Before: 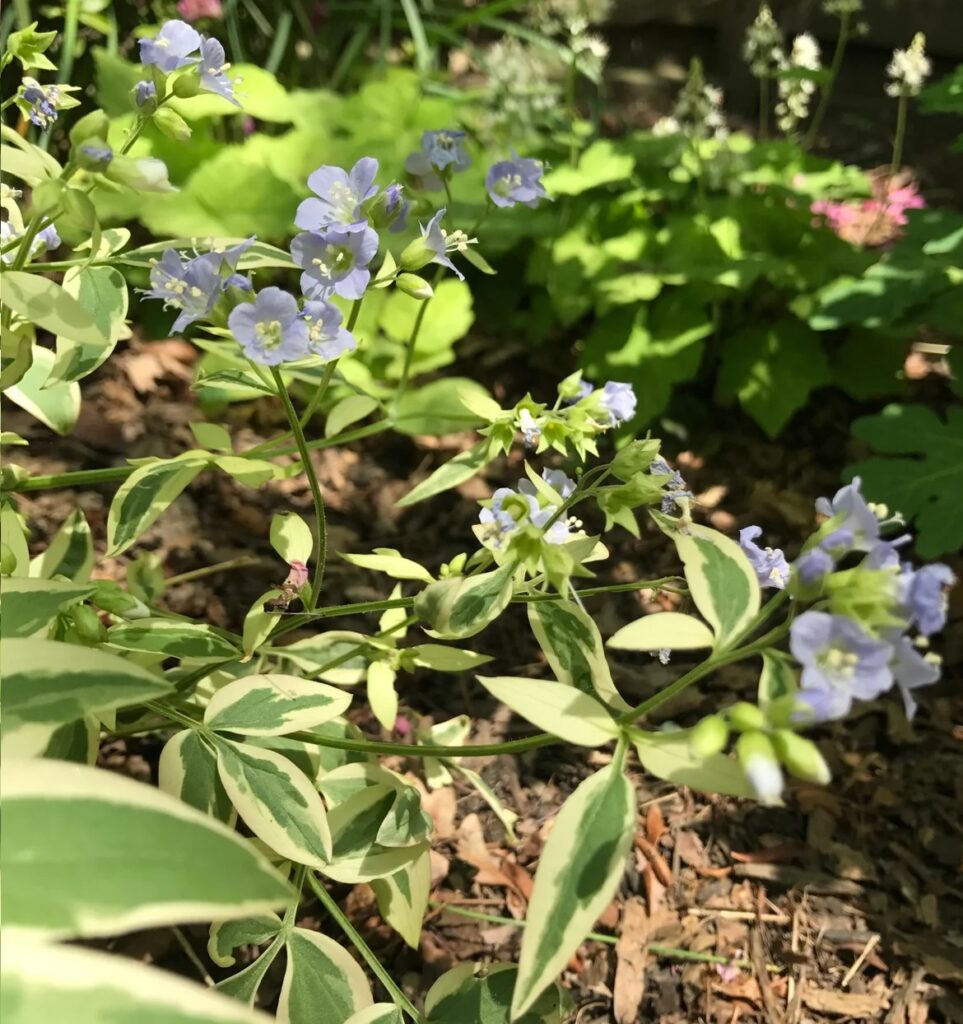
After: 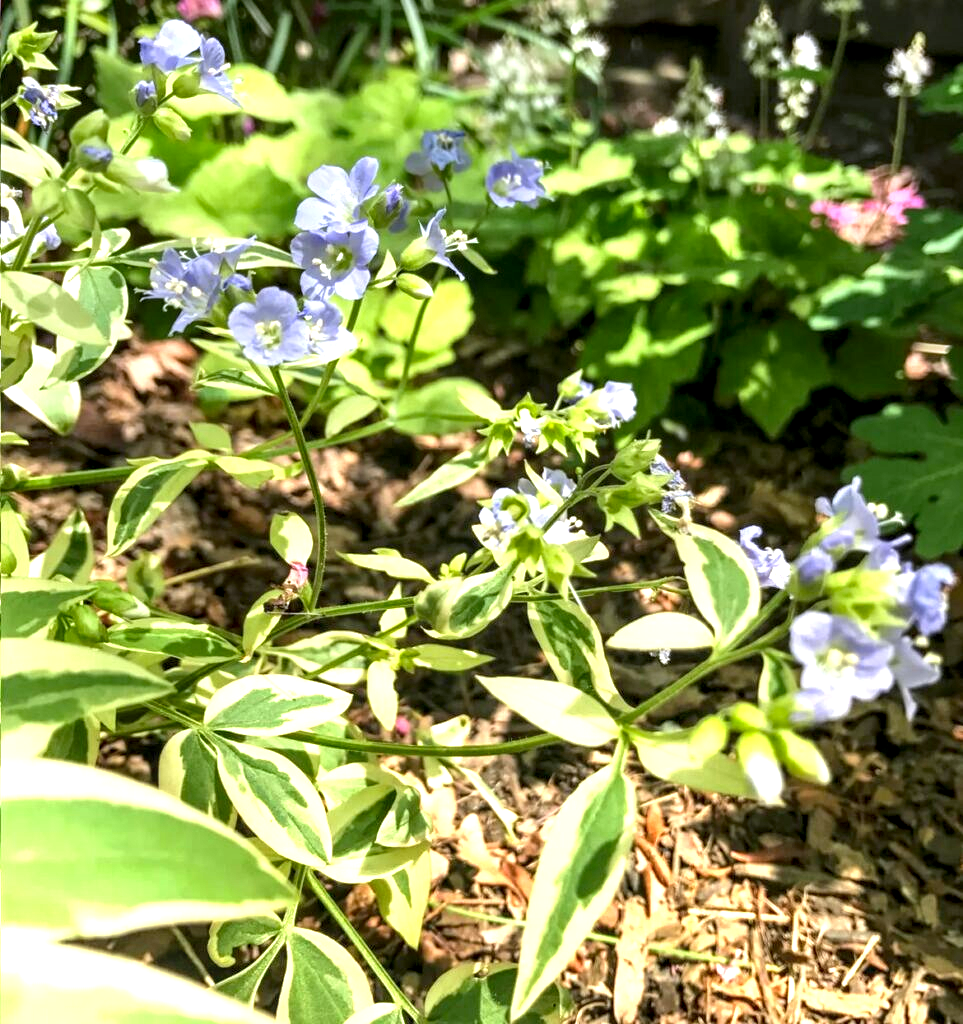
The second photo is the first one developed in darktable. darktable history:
graduated density: hue 238.83°, saturation 50%
local contrast: highlights 25%, detail 150%
exposure: black level correction 0.001, exposure 1.3 EV, compensate highlight preservation false
contrast brightness saturation: saturation 0.18
